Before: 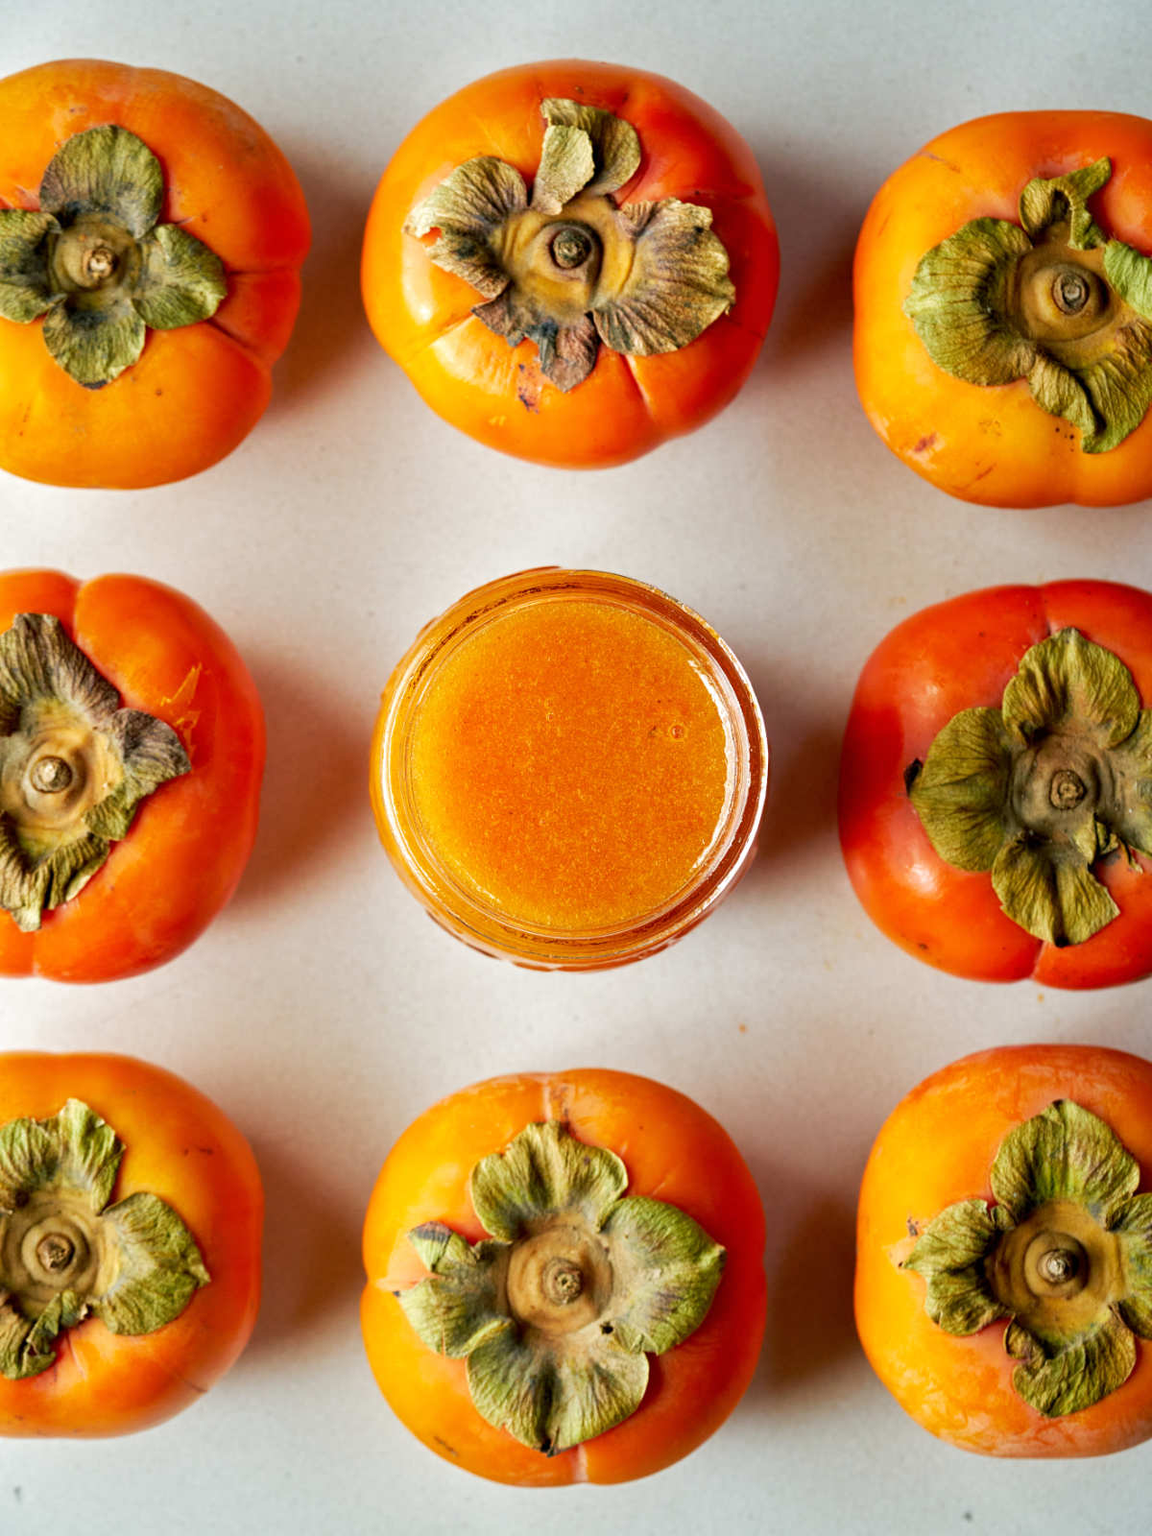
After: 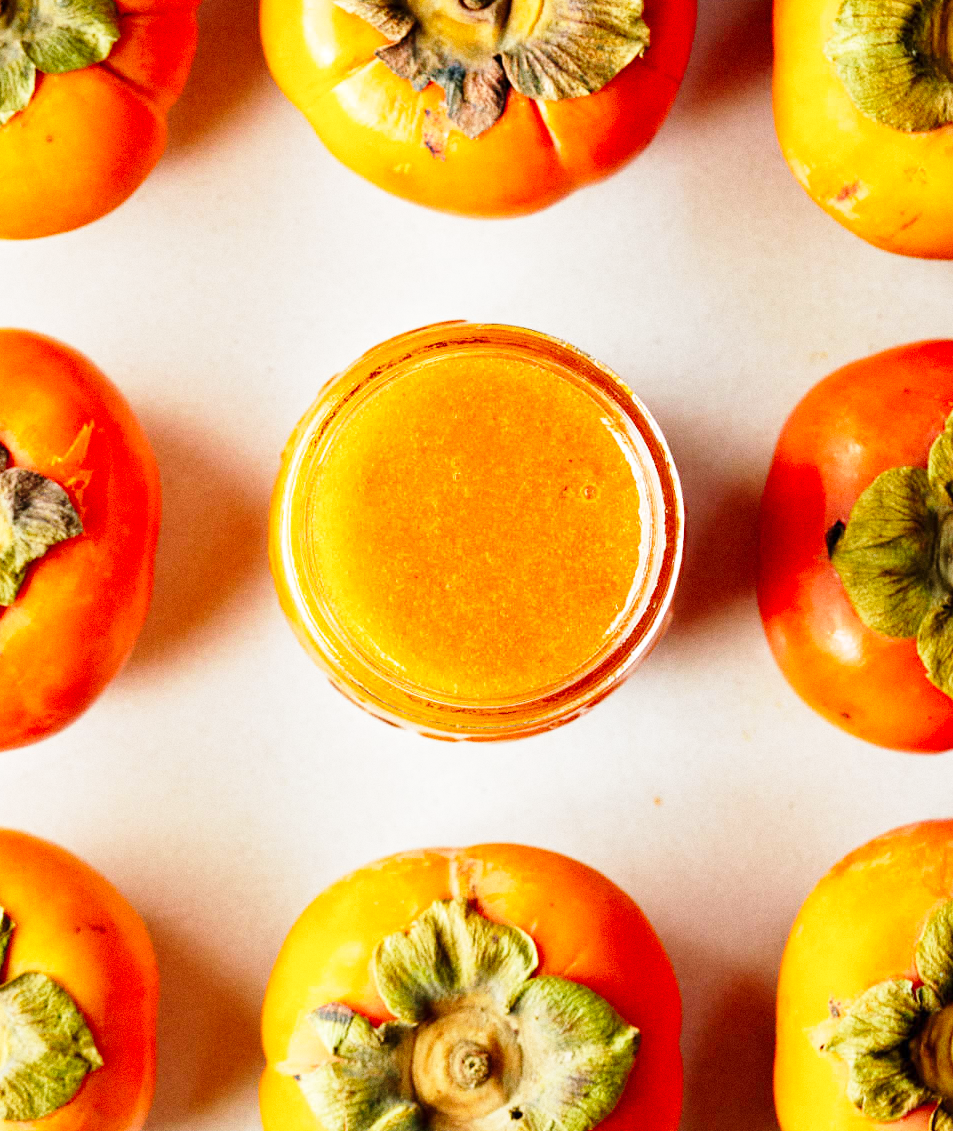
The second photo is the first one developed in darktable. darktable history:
levels: mode automatic
base curve: curves: ch0 [(0, 0) (0.028, 0.03) (0.121, 0.232) (0.46, 0.748) (0.859, 0.968) (1, 1)], preserve colors none
grain: coarseness 0.09 ISO
crop: left 9.712%, top 16.928%, right 10.845%, bottom 12.332%
